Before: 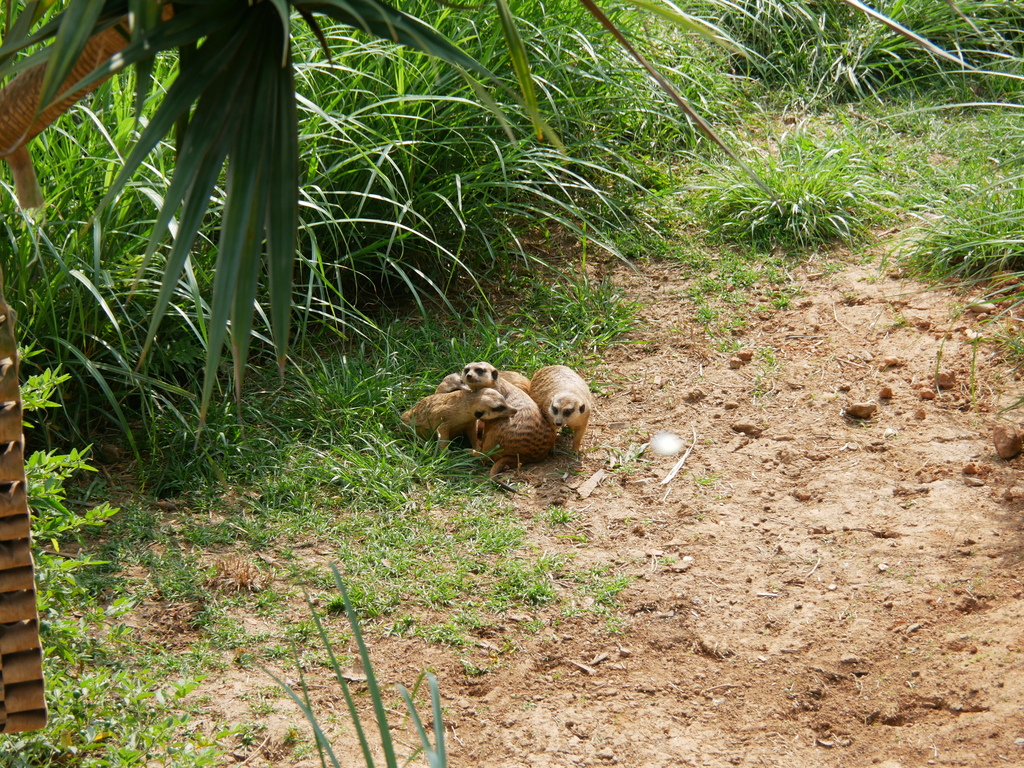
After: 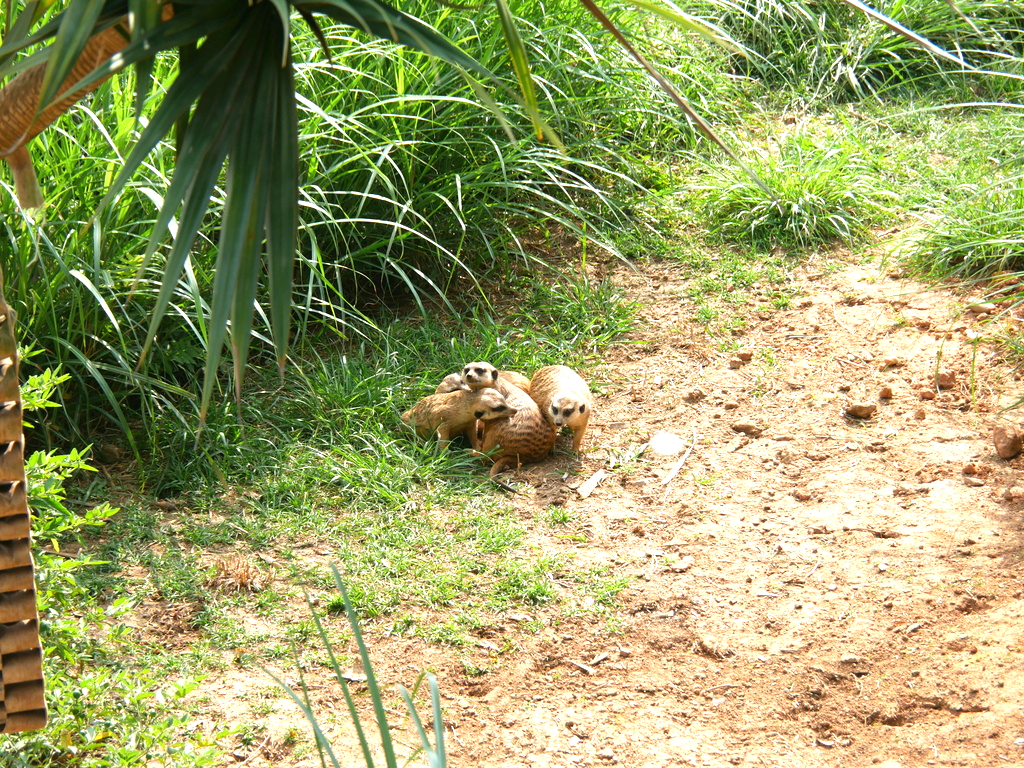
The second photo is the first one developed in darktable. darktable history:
exposure: black level correction 0, exposure 0.893 EV, compensate highlight preservation false
